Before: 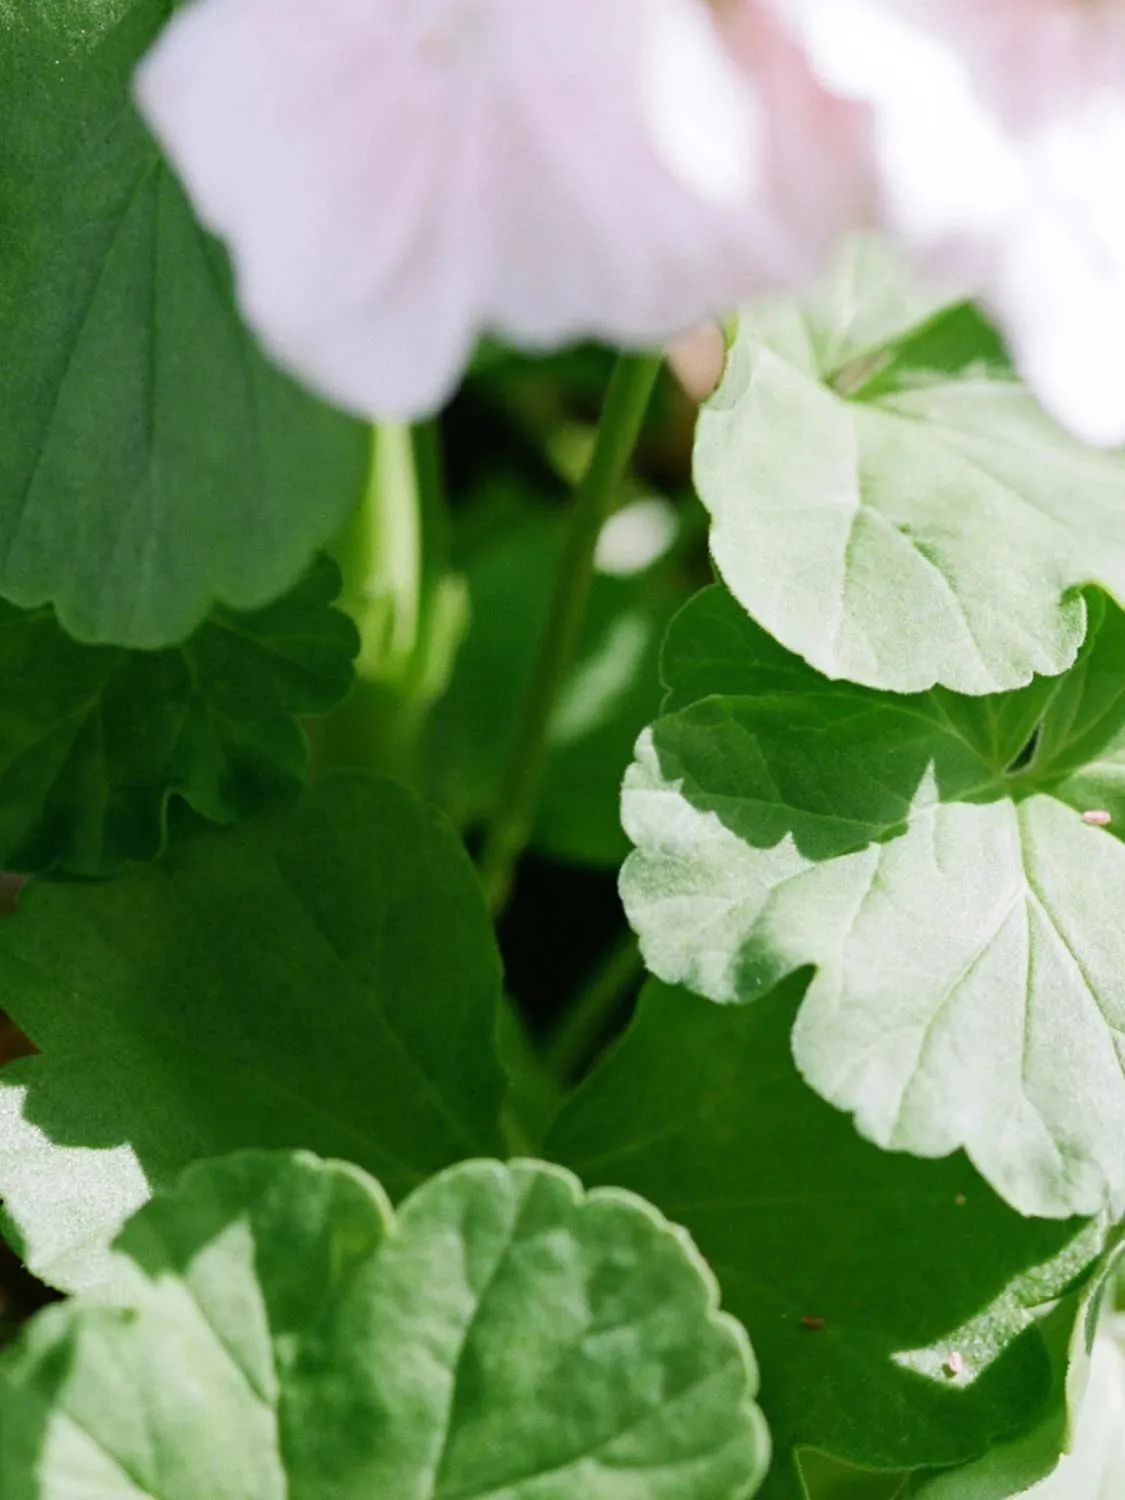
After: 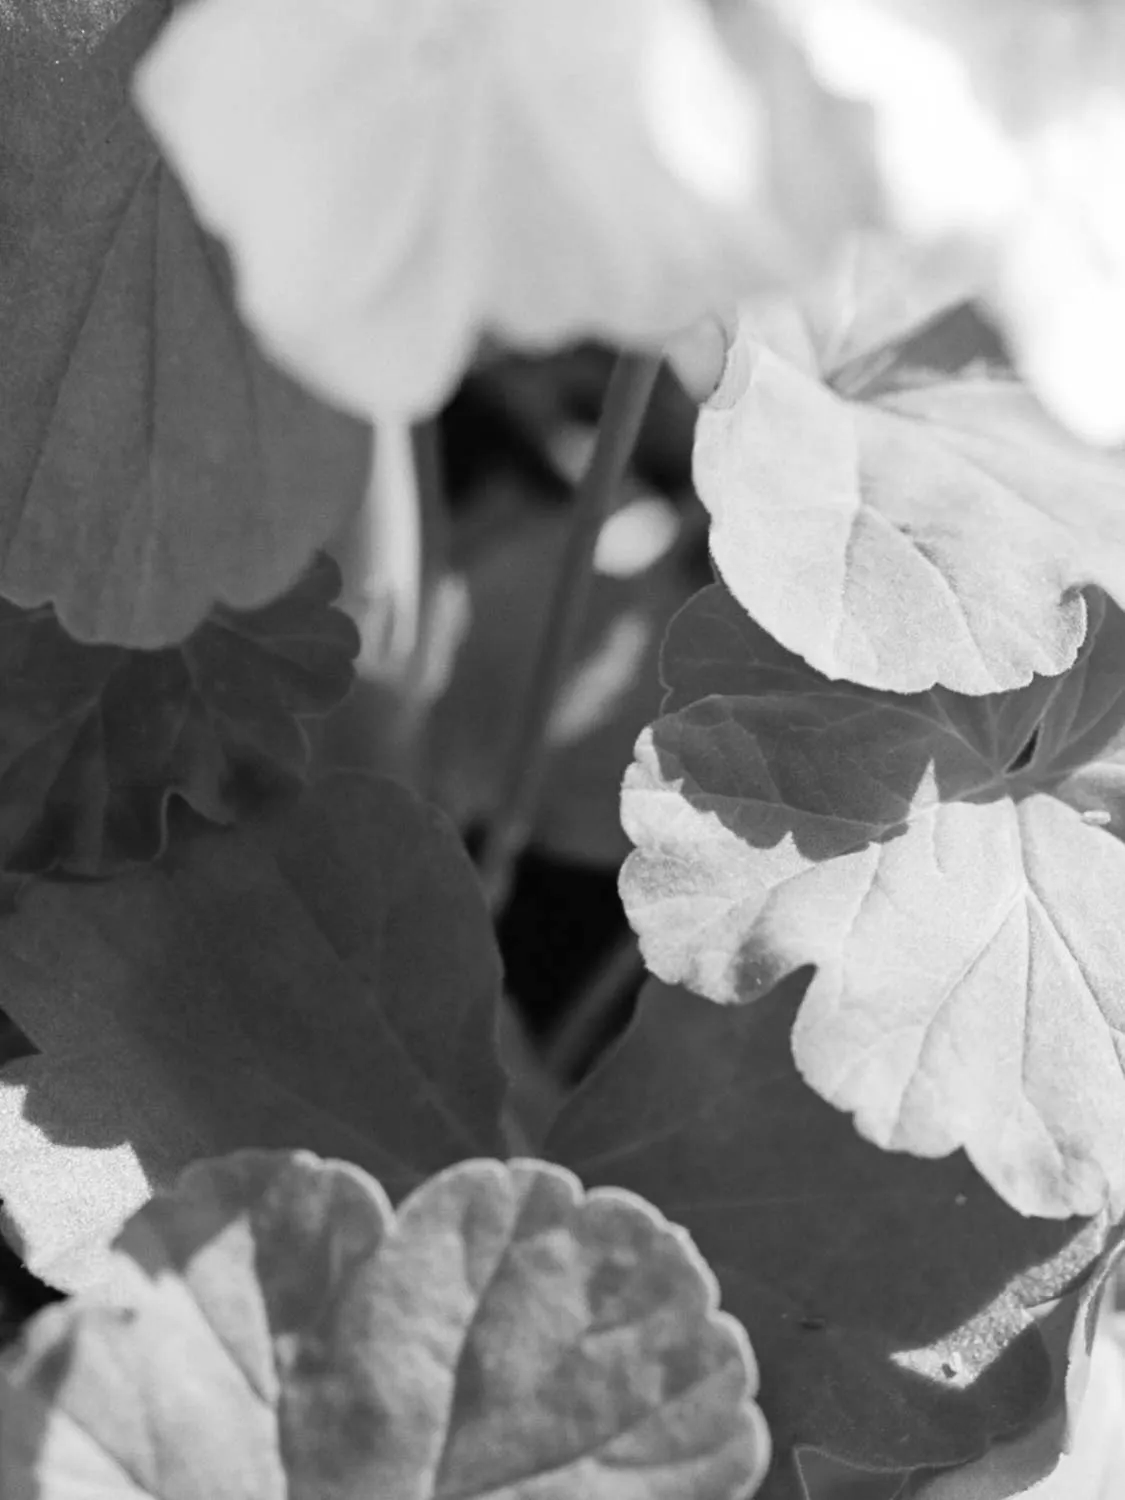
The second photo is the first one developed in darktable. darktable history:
monochrome: a -3.63, b -0.465
velvia: strength 10%
